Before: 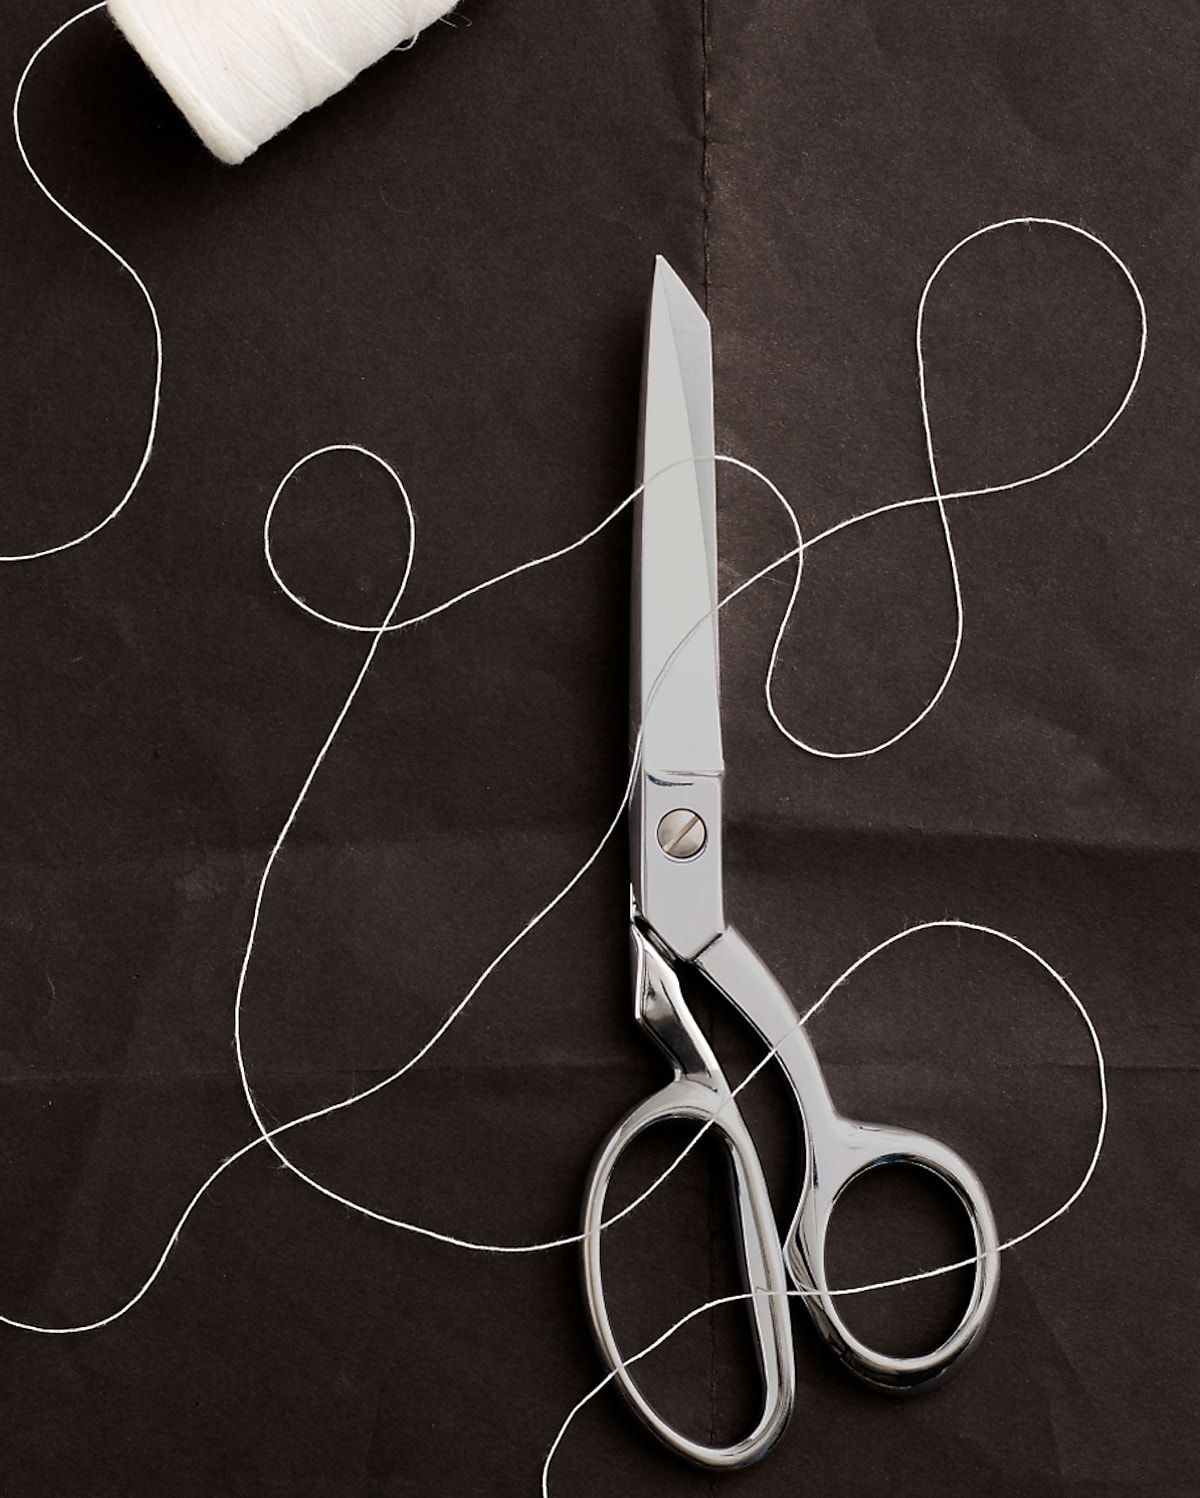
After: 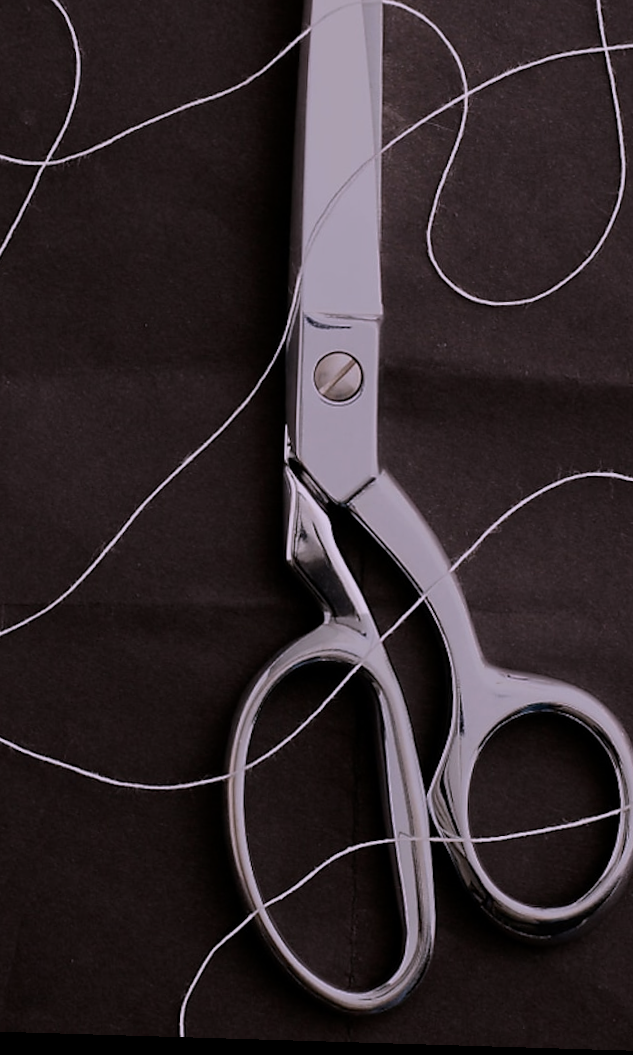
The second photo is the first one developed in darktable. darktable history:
white balance: red 1.066, blue 1.119
color balance rgb: global vibrance 6.81%, saturation formula JzAzBz (2021)
crop and rotate: left 29.237%, top 31.152%, right 19.807%
exposure: black level correction 0, exposure -0.766 EV, compensate highlight preservation false
rotate and perspective: rotation 1.72°, automatic cropping off
